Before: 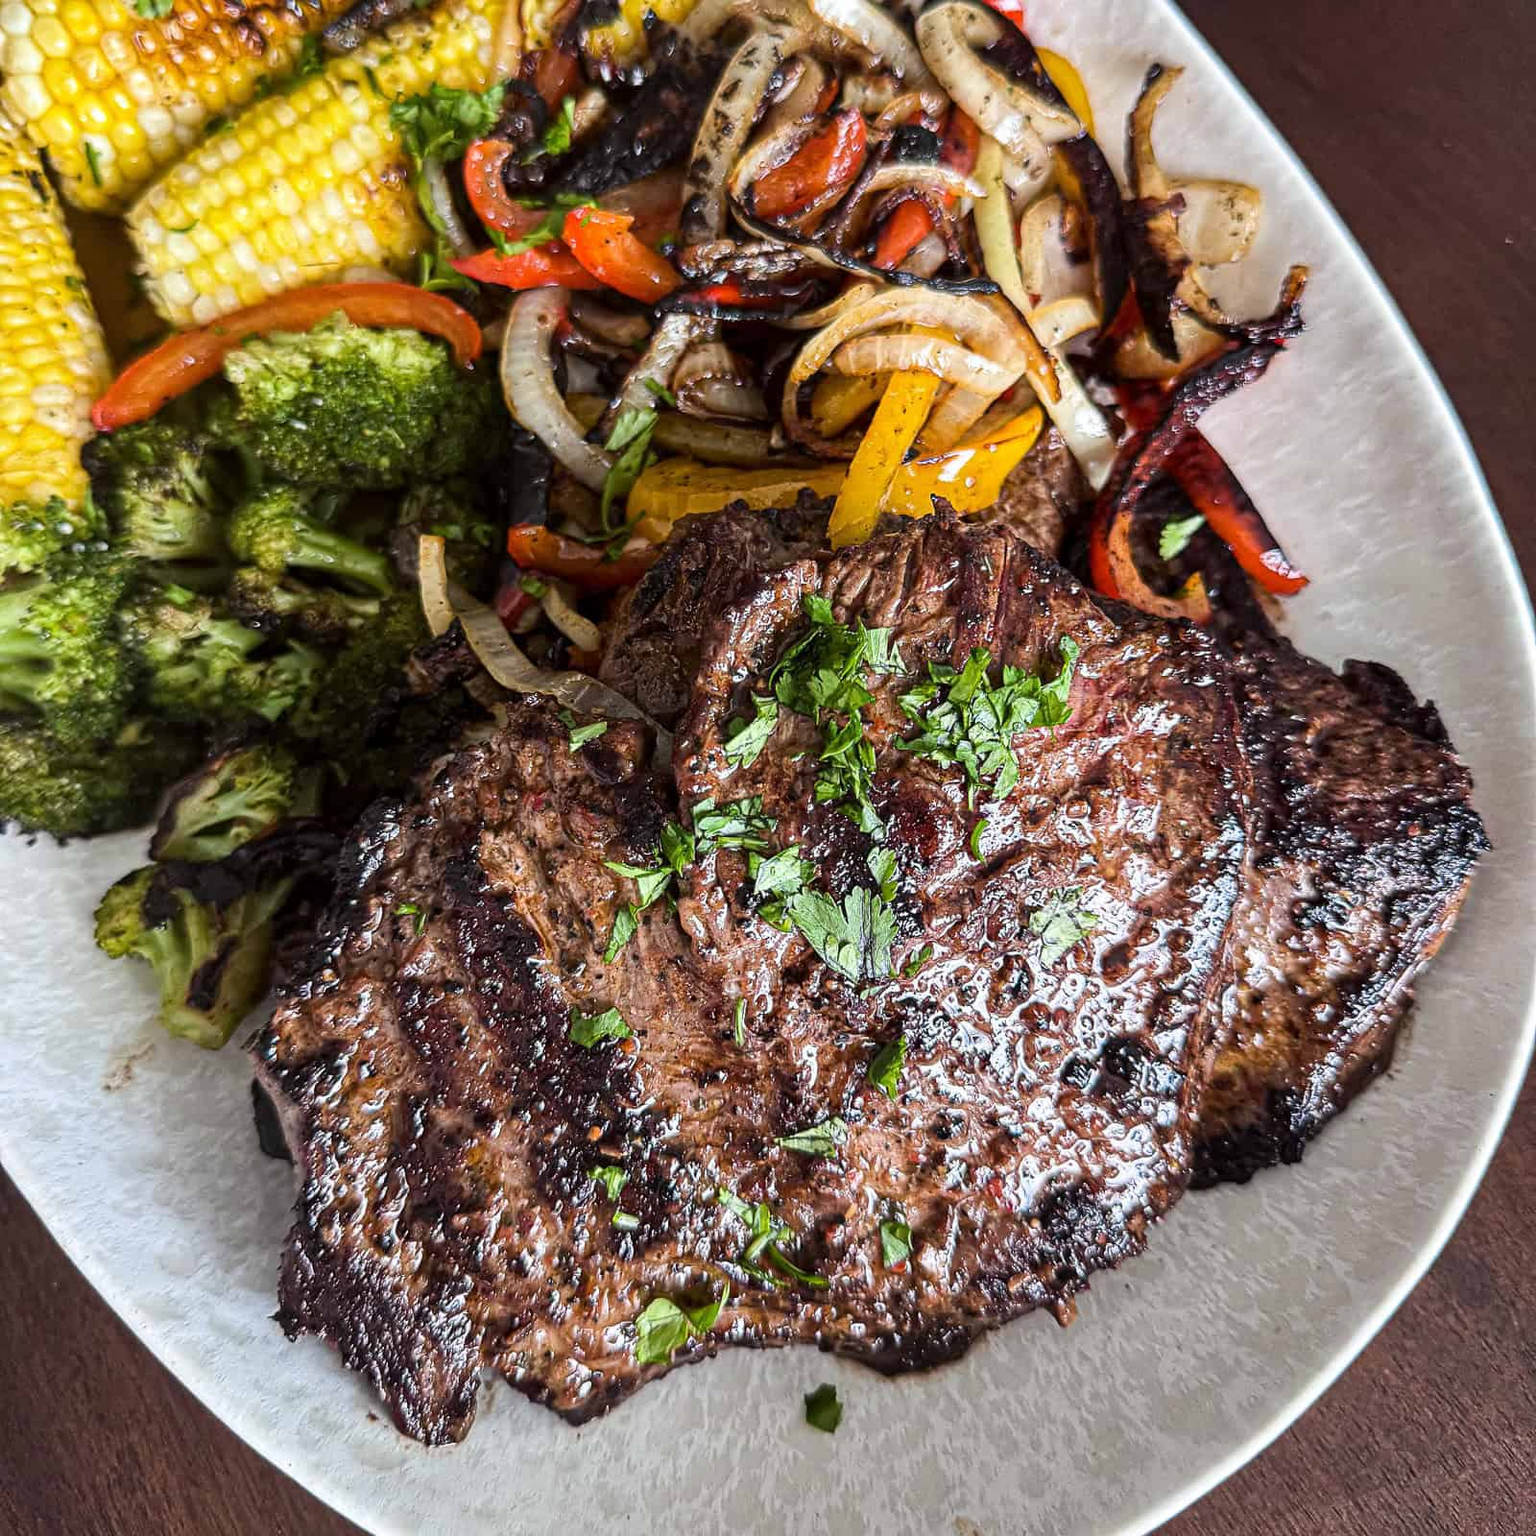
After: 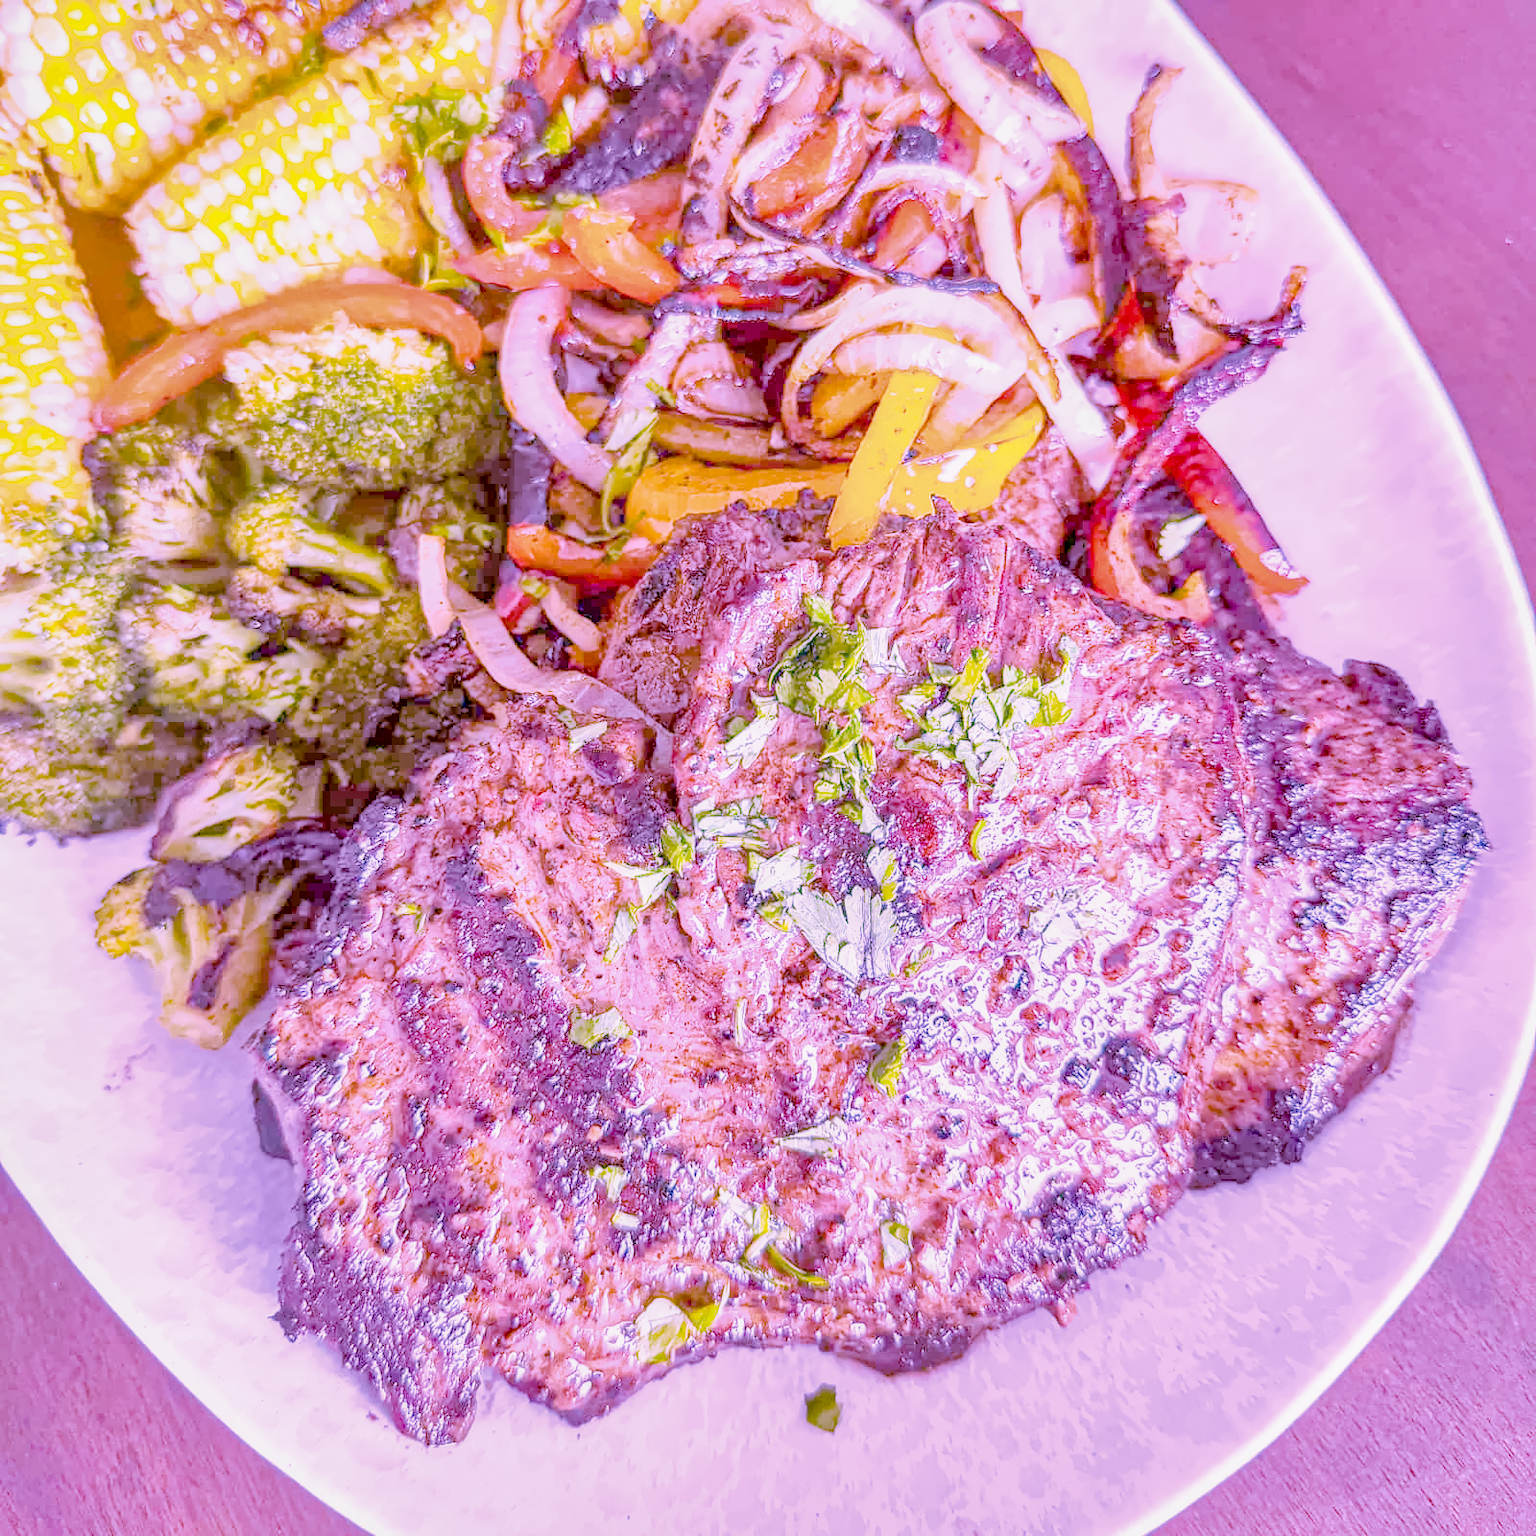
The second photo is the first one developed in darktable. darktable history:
raw chromatic aberrations: on, module defaults
color balance rgb: perceptual saturation grading › global saturation 25%, global vibrance 20%
highlight reconstruction: method reconstruct color, iterations 1, diameter of reconstruction 64 px
hot pixels: on, module defaults
lens correction: scale 1.01, crop 1, focal 85, aperture 2.8, distance 2.07, camera "Canon EOS RP", lens "Canon RF 85mm F2 MACRO IS STM"
tone equalizer "mask blending: all purposes": on, module defaults
exposure: black level correction 0.001, exposure 1.129 EV, compensate exposure bias true, compensate highlight preservation false
denoise (profiled): patch size 2, preserve shadows 1.05, bias correction -0.266, scattering 0.232, a [-1, 0, 0], b [0, 0, 0], compensate highlight preservation false
raw denoise: x [[0, 0.25, 0.5, 0.75, 1] ×4]
haze removal: compatibility mode true, adaptive false
white balance: red 1.486, blue 2.207
filmic rgb: black relative exposure -16 EV, white relative exposure 4.97 EV, hardness 6.25
shadows and highlights: on, module defaults
local contrast: highlights 25%, detail 130%
